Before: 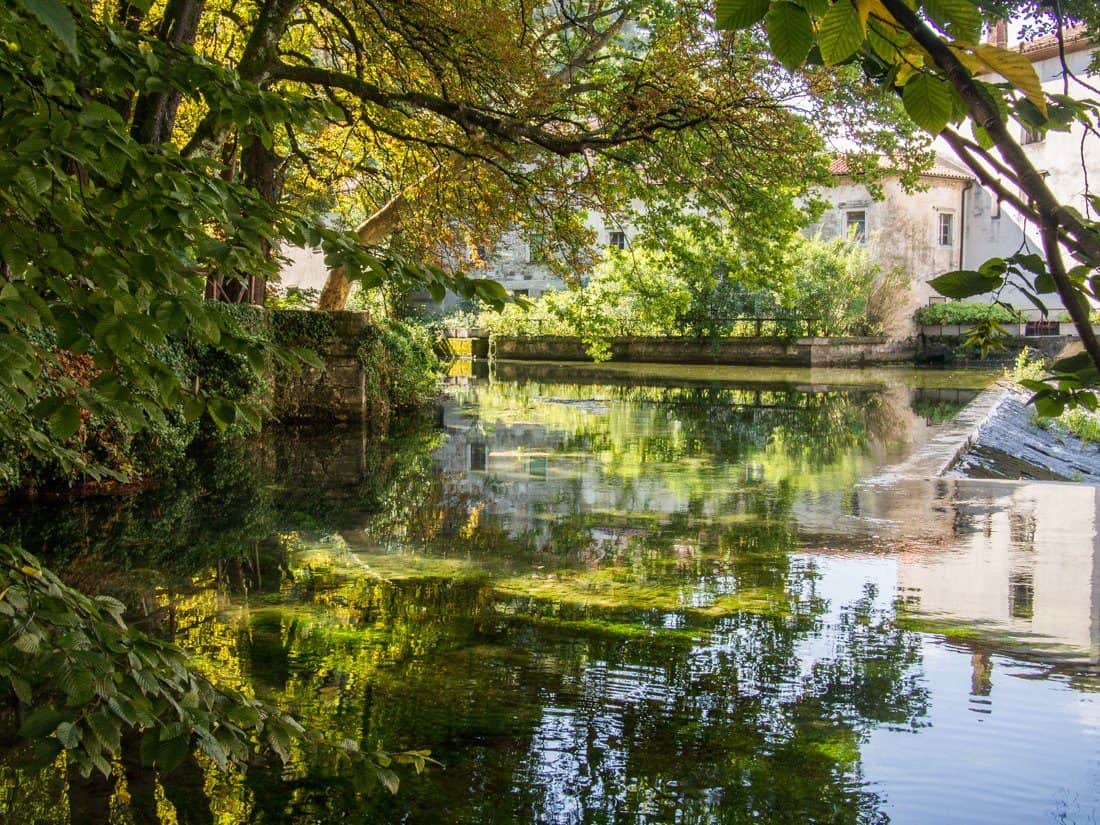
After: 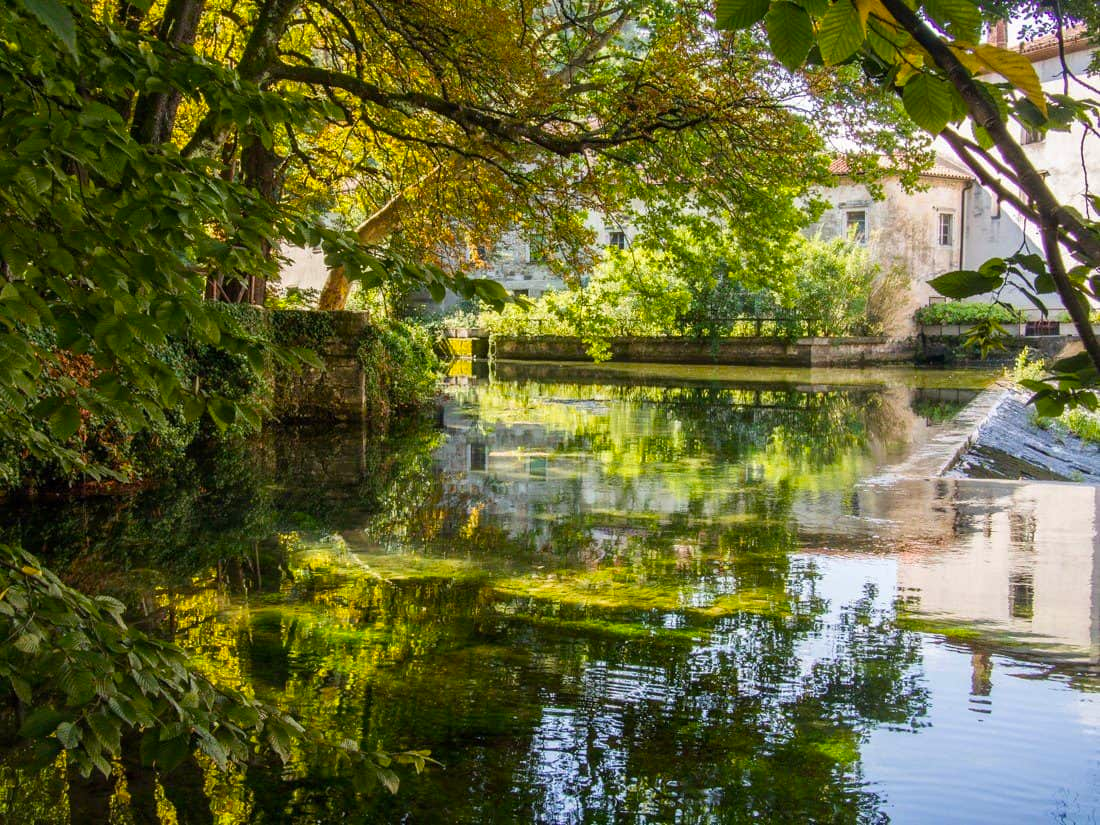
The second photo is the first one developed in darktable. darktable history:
color balance rgb: perceptual saturation grading › global saturation 17.2%, global vibrance 11.103%
